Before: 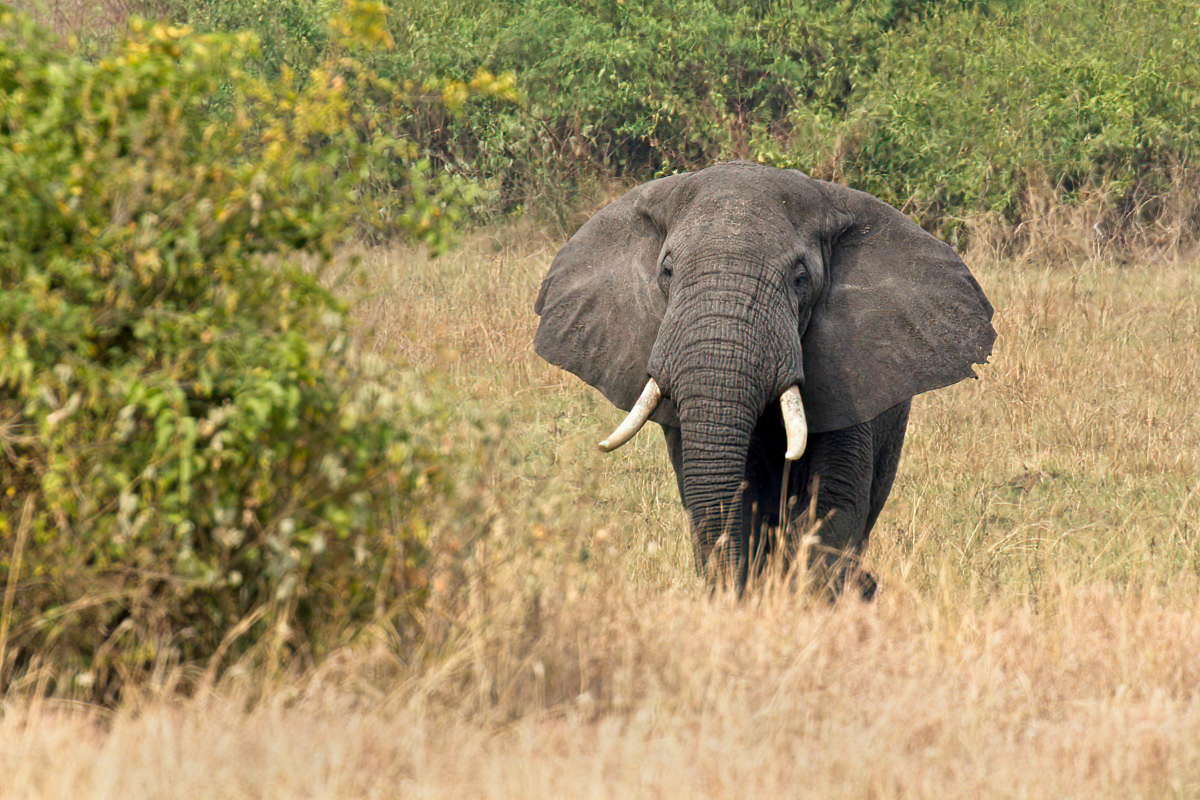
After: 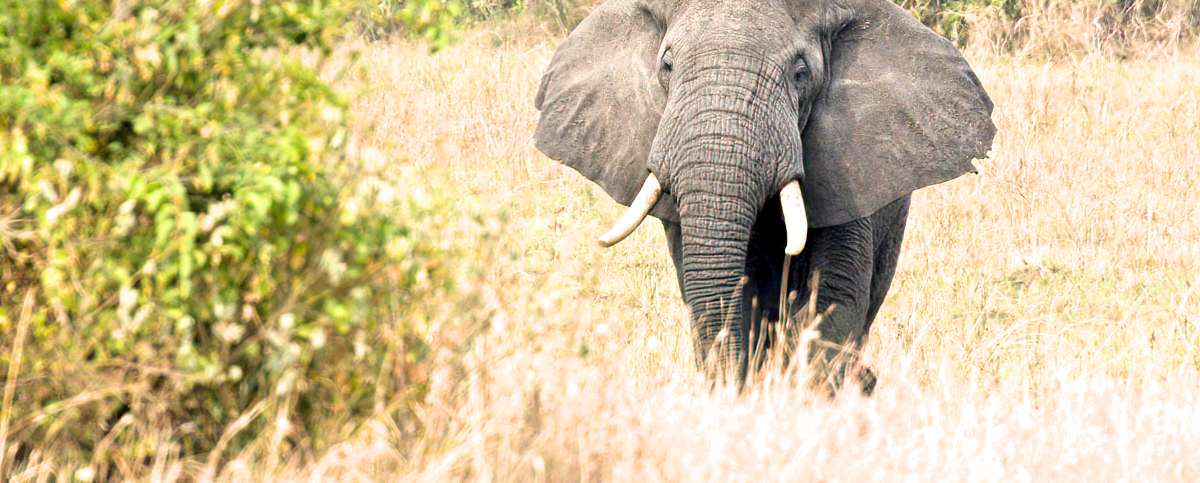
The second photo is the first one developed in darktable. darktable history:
exposure: black level correction 0.001, exposure 1.398 EV, compensate exposure bias true, compensate highlight preservation false
crop and rotate: top 25.685%, bottom 13.937%
filmic rgb: black relative exposure -11.37 EV, white relative exposure 3.24 EV, hardness 6.71
